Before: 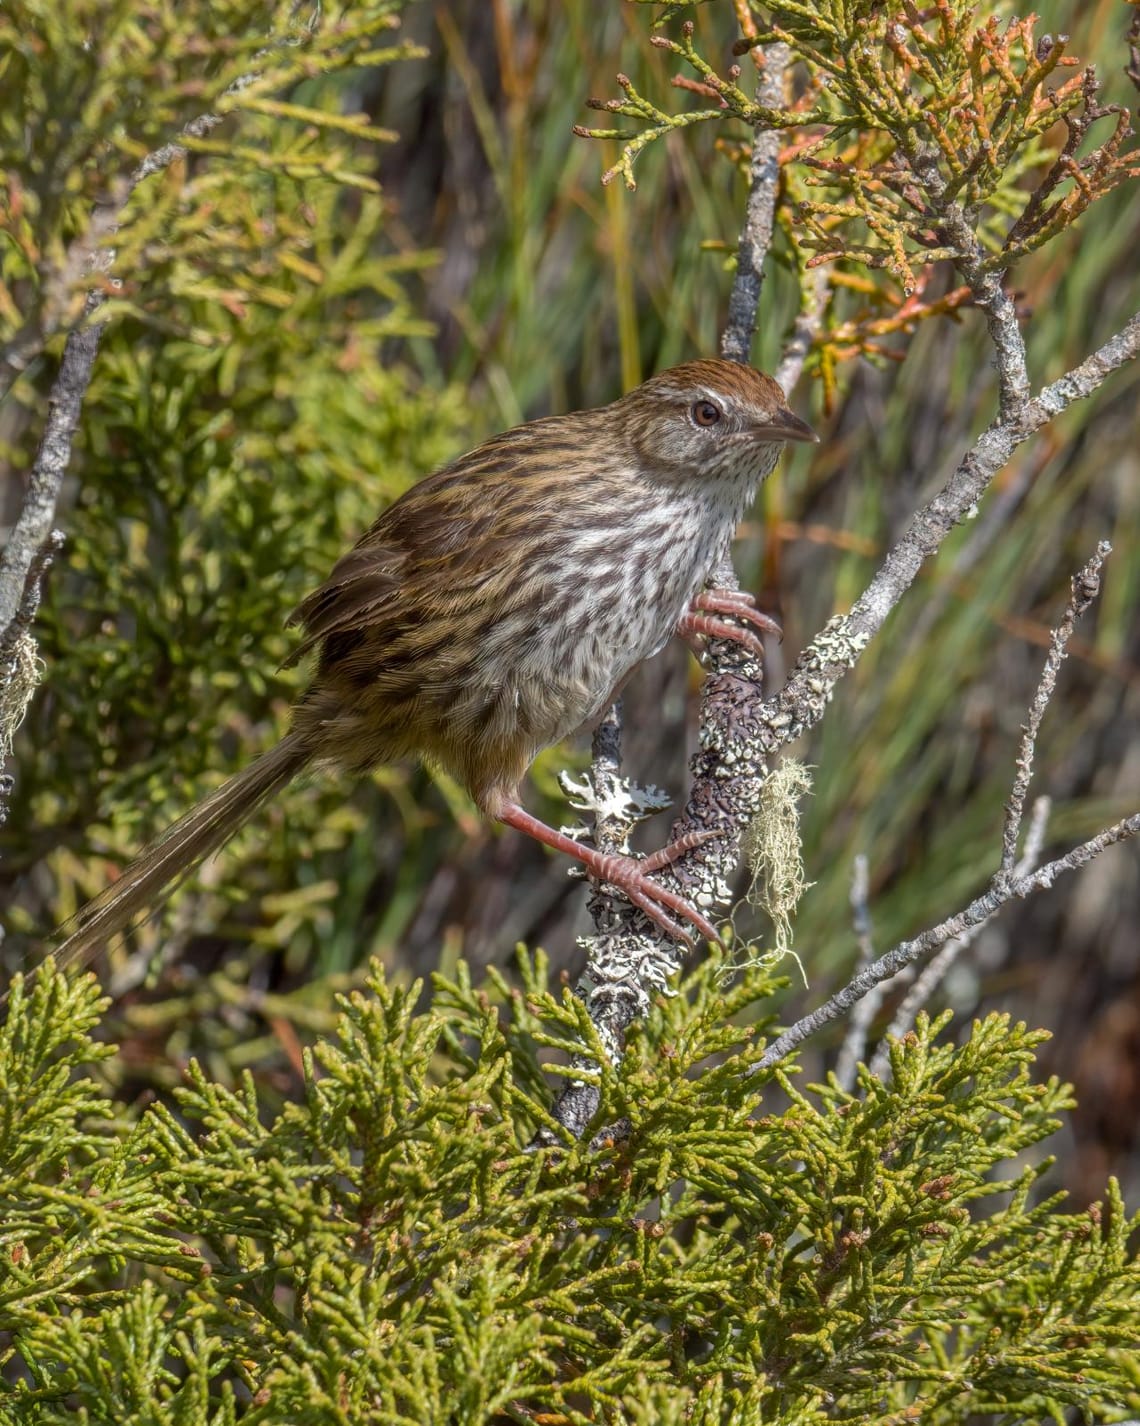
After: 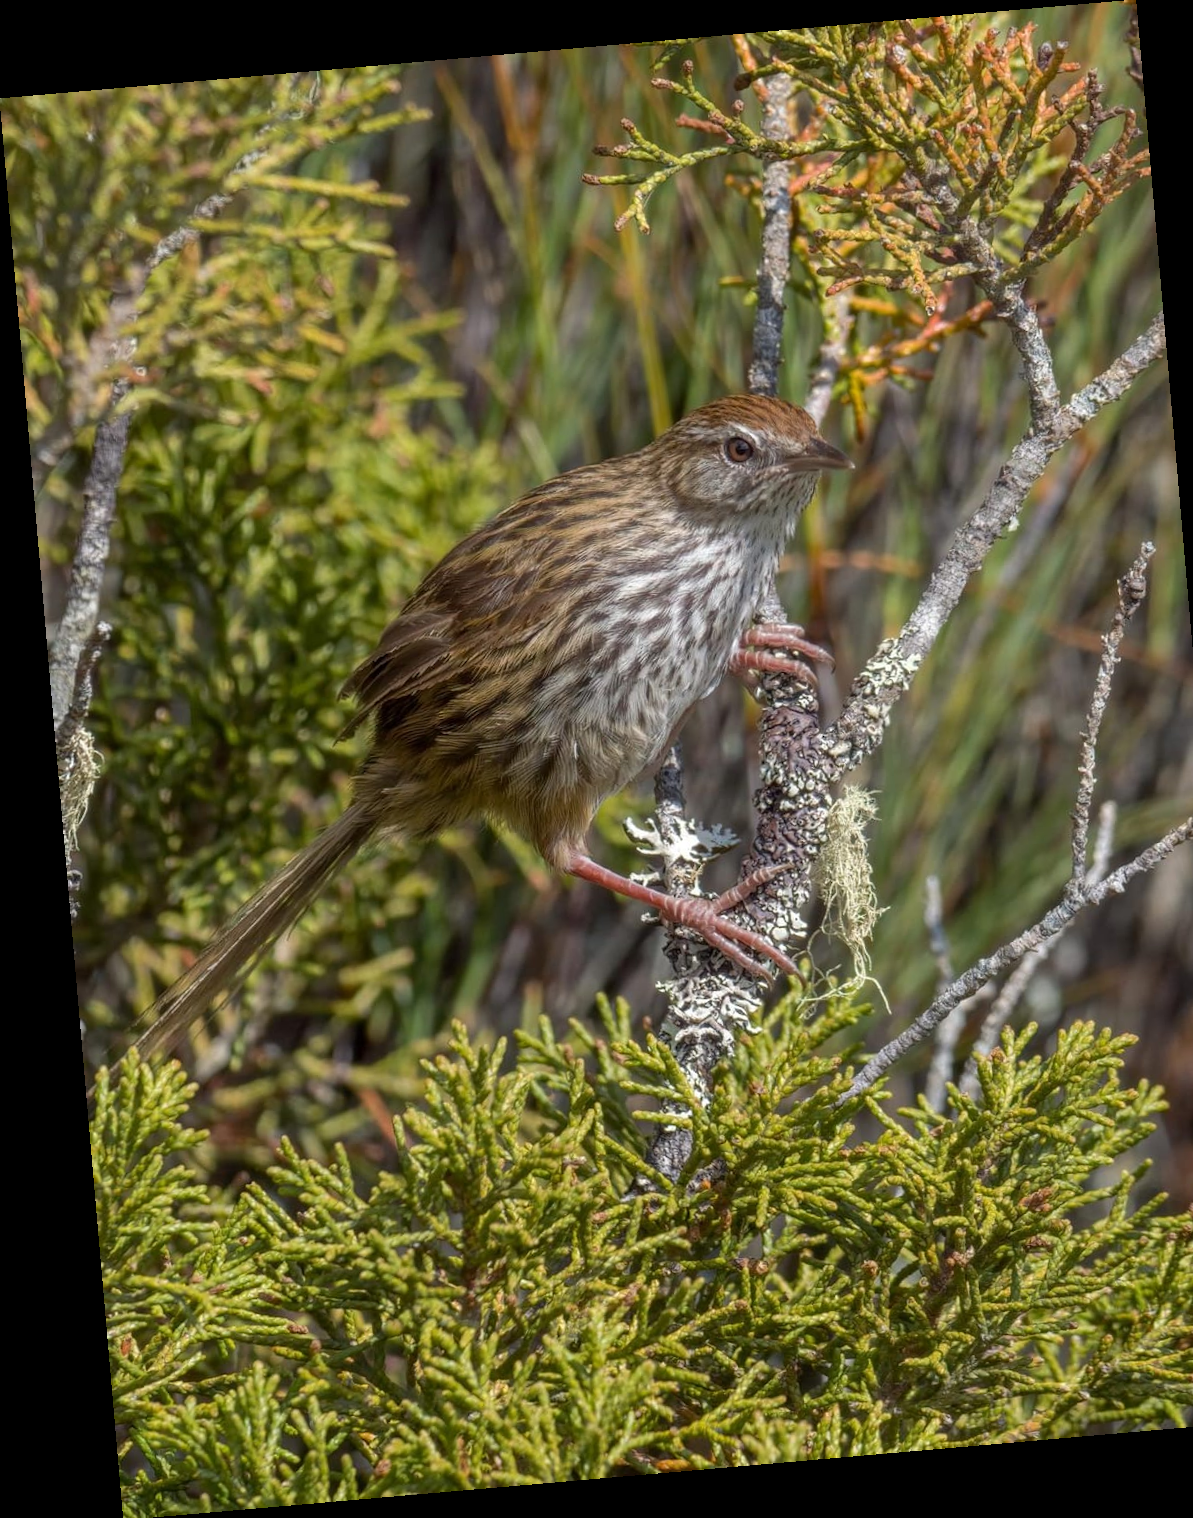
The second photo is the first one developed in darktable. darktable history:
rotate and perspective: rotation -4.98°, automatic cropping off
crop and rotate: right 5.167%
